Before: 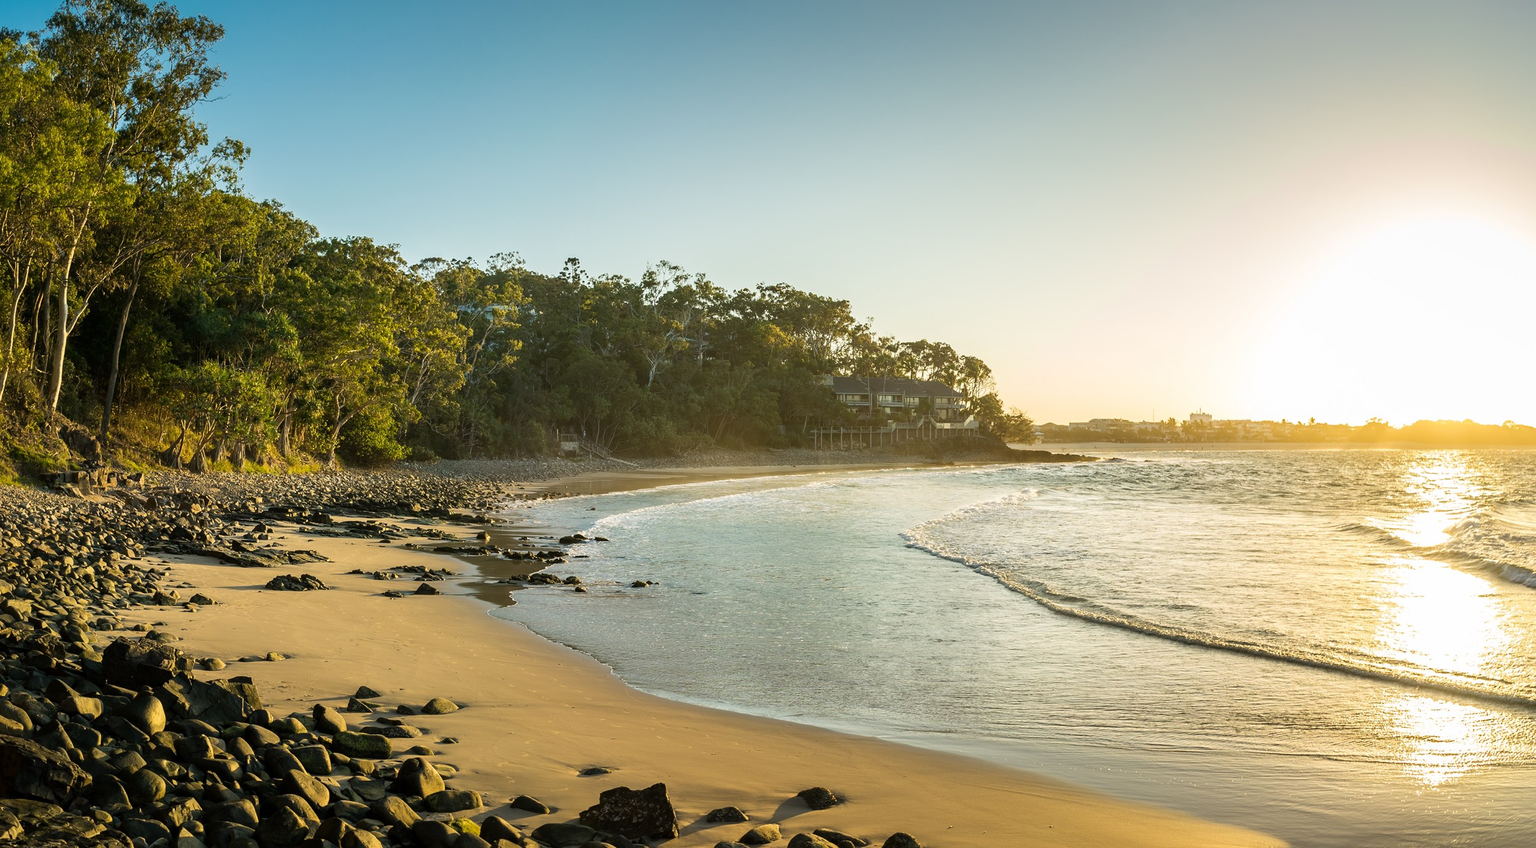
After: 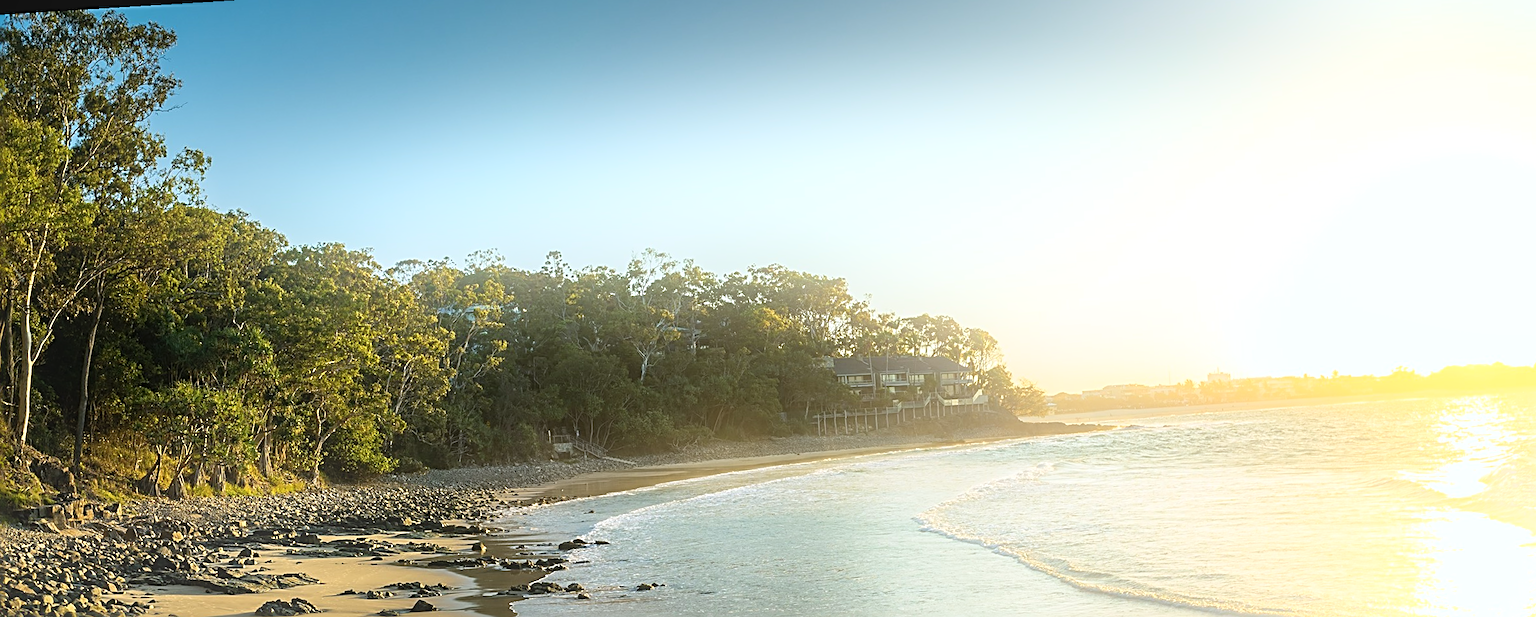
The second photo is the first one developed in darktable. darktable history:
crop: bottom 24.988%
sharpen: radius 3.025, amount 0.757
rotate and perspective: rotation -3.52°, crop left 0.036, crop right 0.964, crop top 0.081, crop bottom 0.919
white balance: red 0.974, blue 1.044
bloom: on, module defaults
